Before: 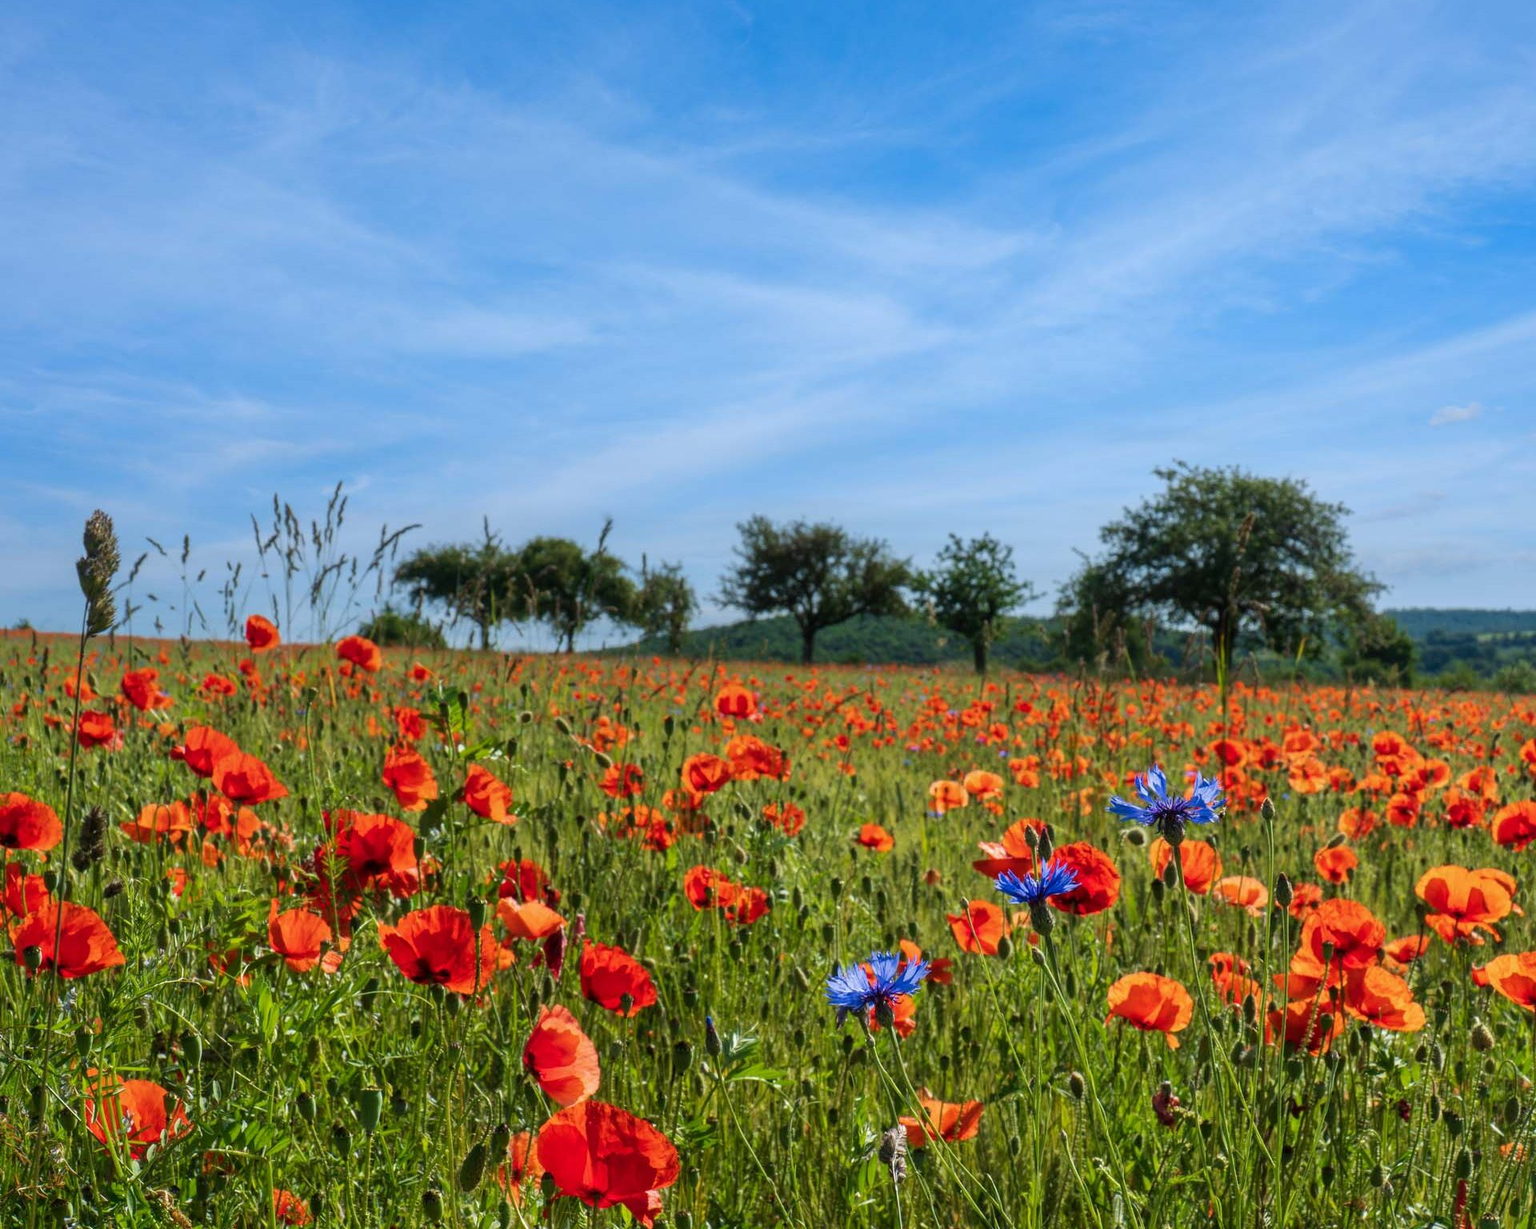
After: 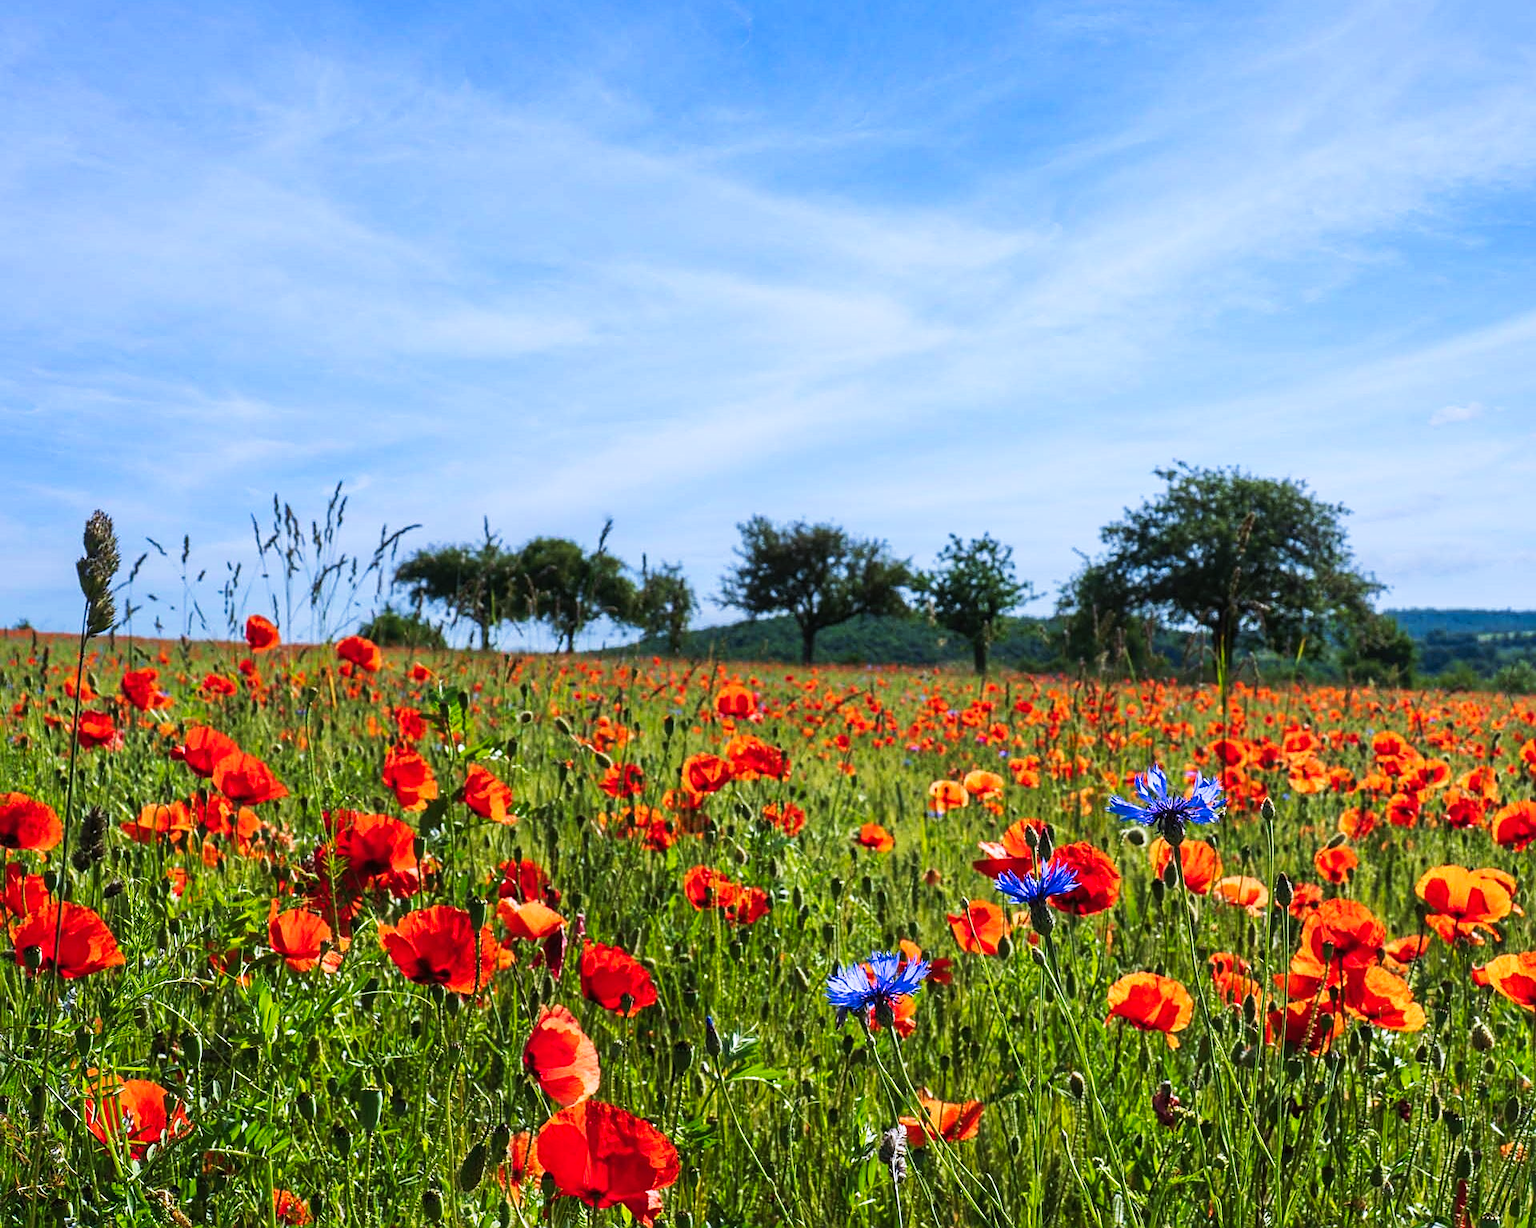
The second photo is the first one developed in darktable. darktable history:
white balance: red 0.967, blue 1.119, emerald 0.756
tone curve: curves: ch0 [(0, 0) (0.003, 0.011) (0.011, 0.019) (0.025, 0.03) (0.044, 0.045) (0.069, 0.061) (0.1, 0.085) (0.136, 0.119) (0.177, 0.159) (0.224, 0.205) (0.277, 0.261) (0.335, 0.329) (0.399, 0.407) (0.468, 0.508) (0.543, 0.606) (0.623, 0.71) (0.709, 0.815) (0.801, 0.903) (0.898, 0.957) (1, 1)], preserve colors none
sharpen: on, module defaults
